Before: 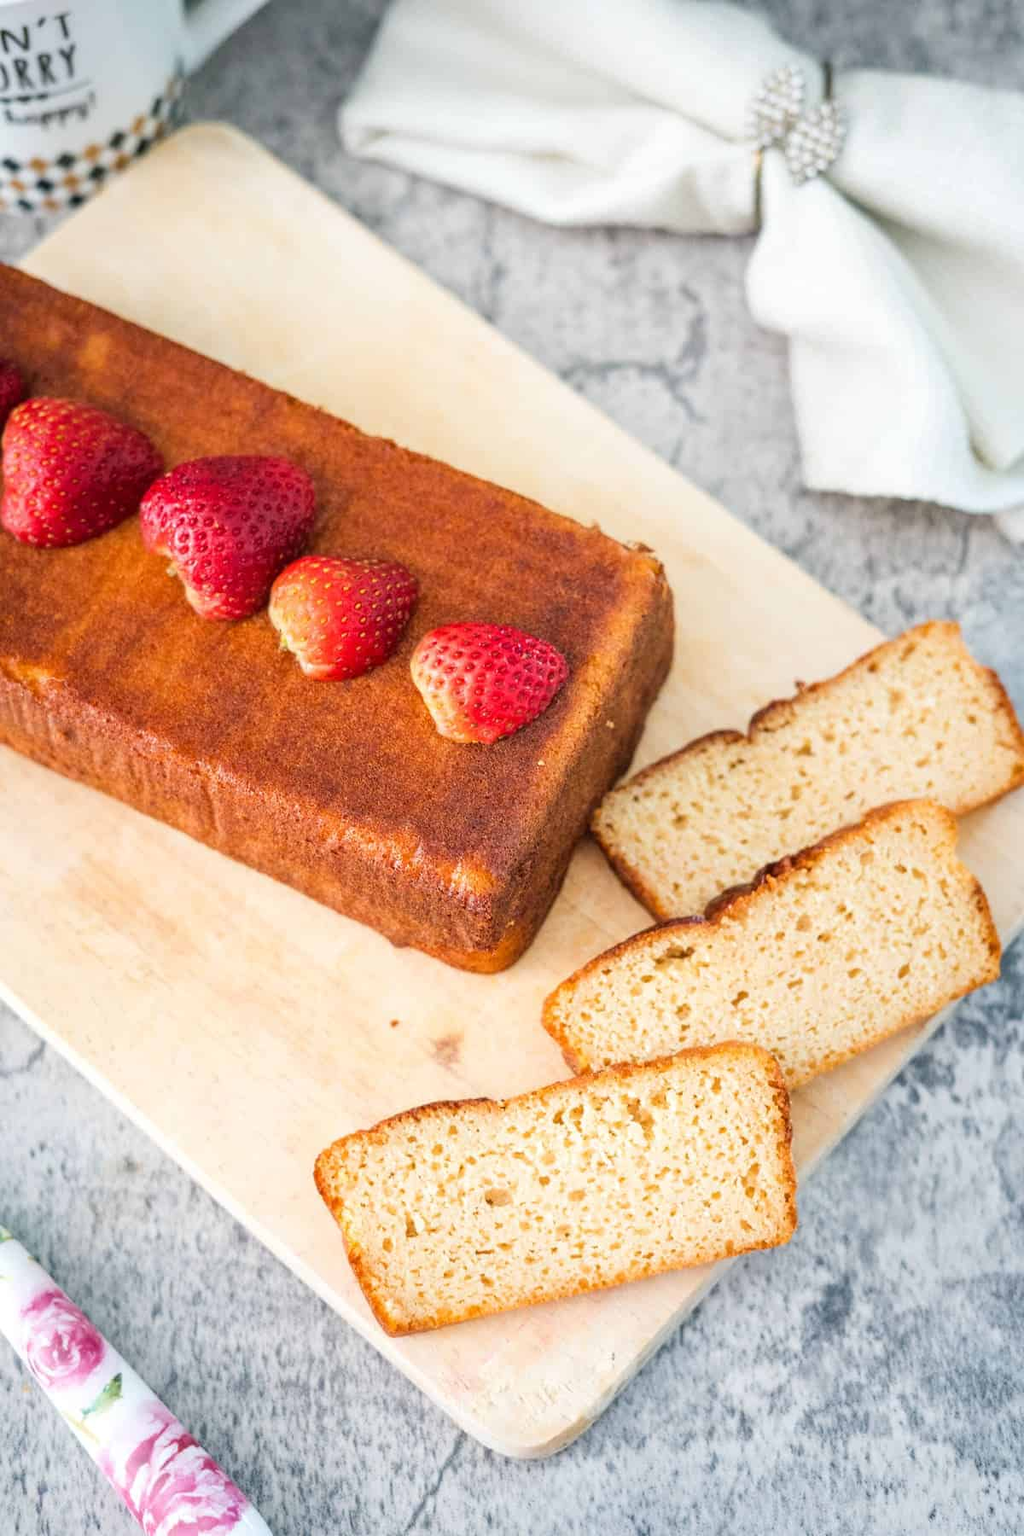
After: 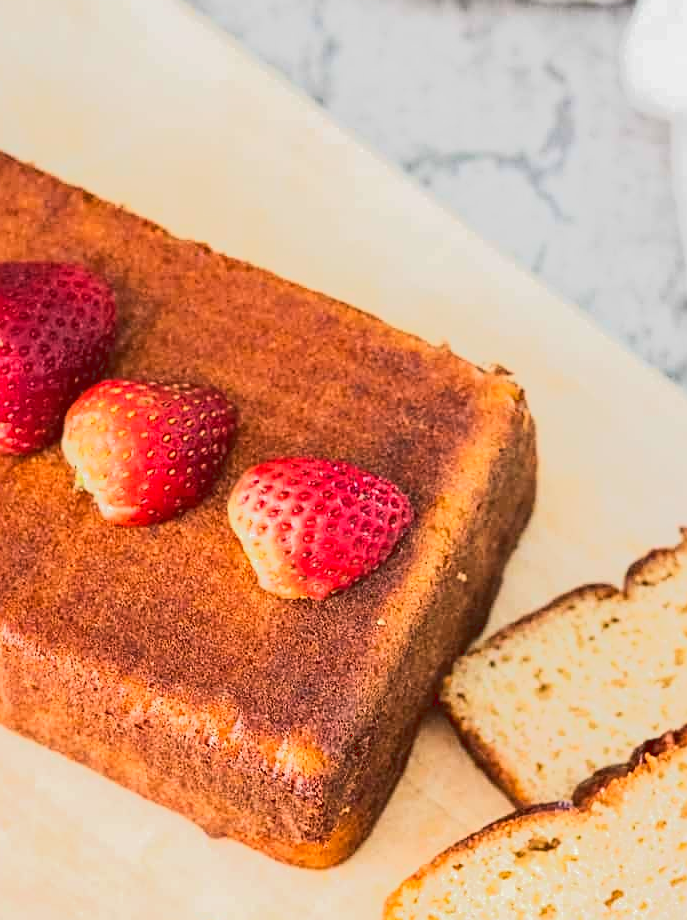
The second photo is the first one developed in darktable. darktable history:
exposure: black level correction 0.001, exposure -0.121 EV, compensate highlight preservation false
tone curve: curves: ch0 [(0, 0) (0.003, 0.108) (0.011, 0.113) (0.025, 0.113) (0.044, 0.121) (0.069, 0.132) (0.1, 0.145) (0.136, 0.158) (0.177, 0.182) (0.224, 0.215) (0.277, 0.27) (0.335, 0.341) (0.399, 0.424) (0.468, 0.528) (0.543, 0.622) (0.623, 0.721) (0.709, 0.79) (0.801, 0.846) (0.898, 0.871) (1, 1)], color space Lab, linked channels, preserve colors none
crop: left 21.133%, top 15.131%, right 21.581%, bottom 33.754%
sharpen: on, module defaults
